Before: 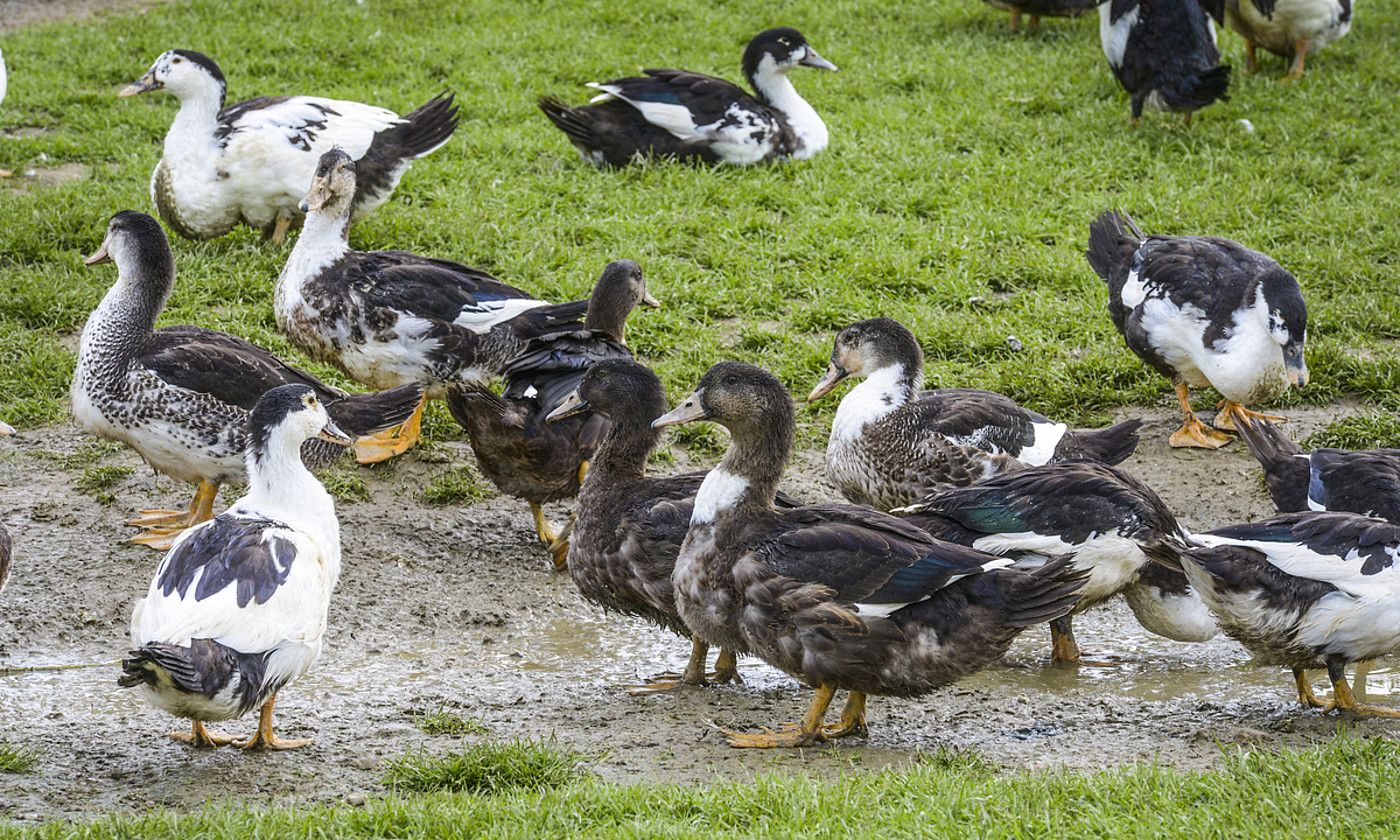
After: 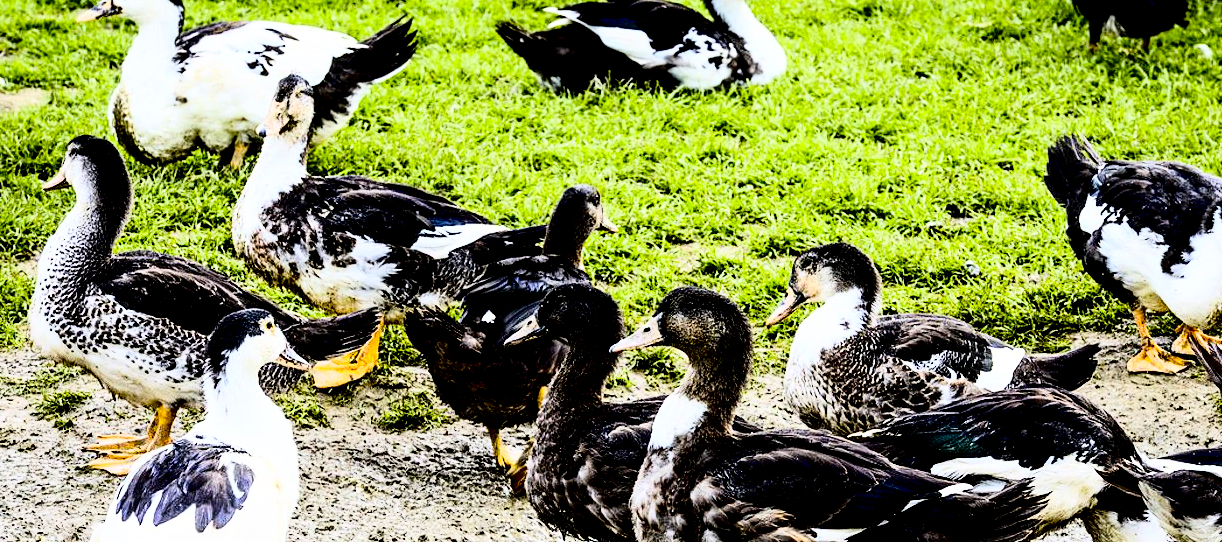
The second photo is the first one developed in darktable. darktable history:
rgb curve: curves: ch0 [(0, 0) (0.21, 0.15) (0.24, 0.21) (0.5, 0.75) (0.75, 0.96) (0.89, 0.99) (1, 1)]; ch1 [(0, 0.02) (0.21, 0.13) (0.25, 0.2) (0.5, 0.67) (0.75, 0.9) (0.89, 0.97) (1, 1)]; ch2 [(0, 0.02) (0.21, 0.13) (0.25, 0.2) (0.5, 0.67) (0.75, 0.9) (0.89, 0.97) (1, 1)], compensate middle gray true
exposure: black level correction 0.056, exposure -0.039 EV, compensate highlight preservation false
crop: left 3.015%, top 8.969%, right 9.647%, bottom 26.457%
